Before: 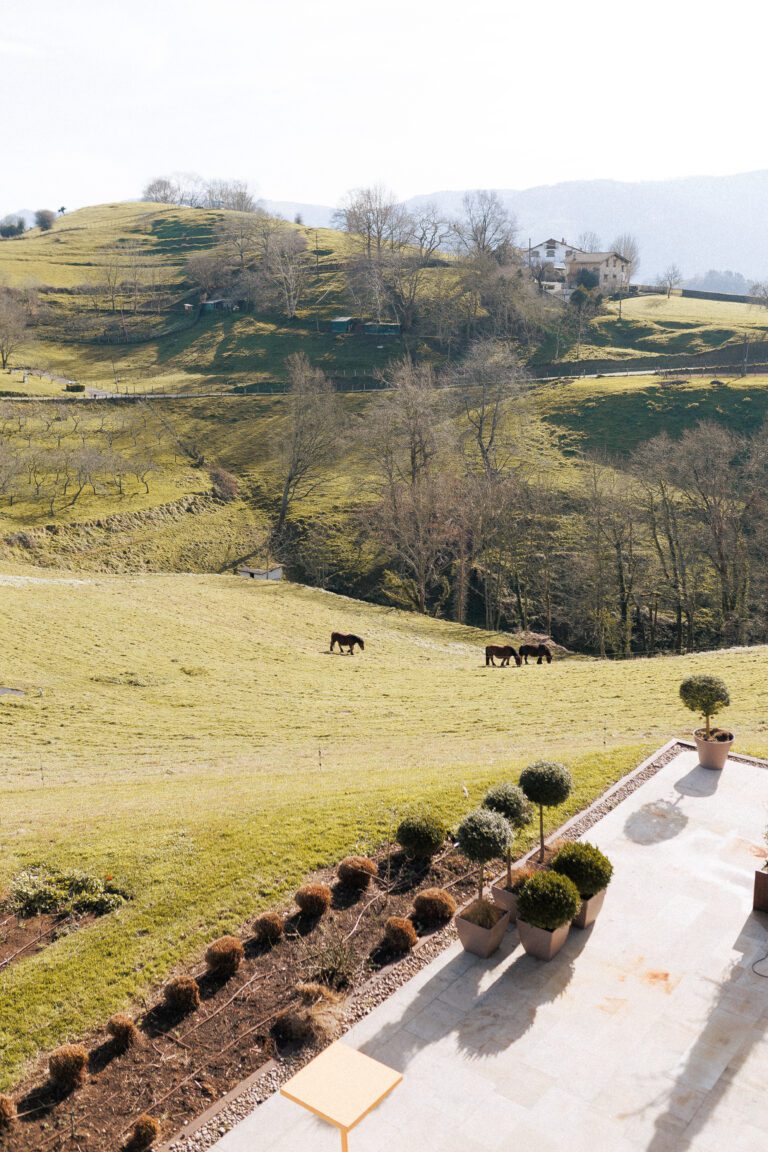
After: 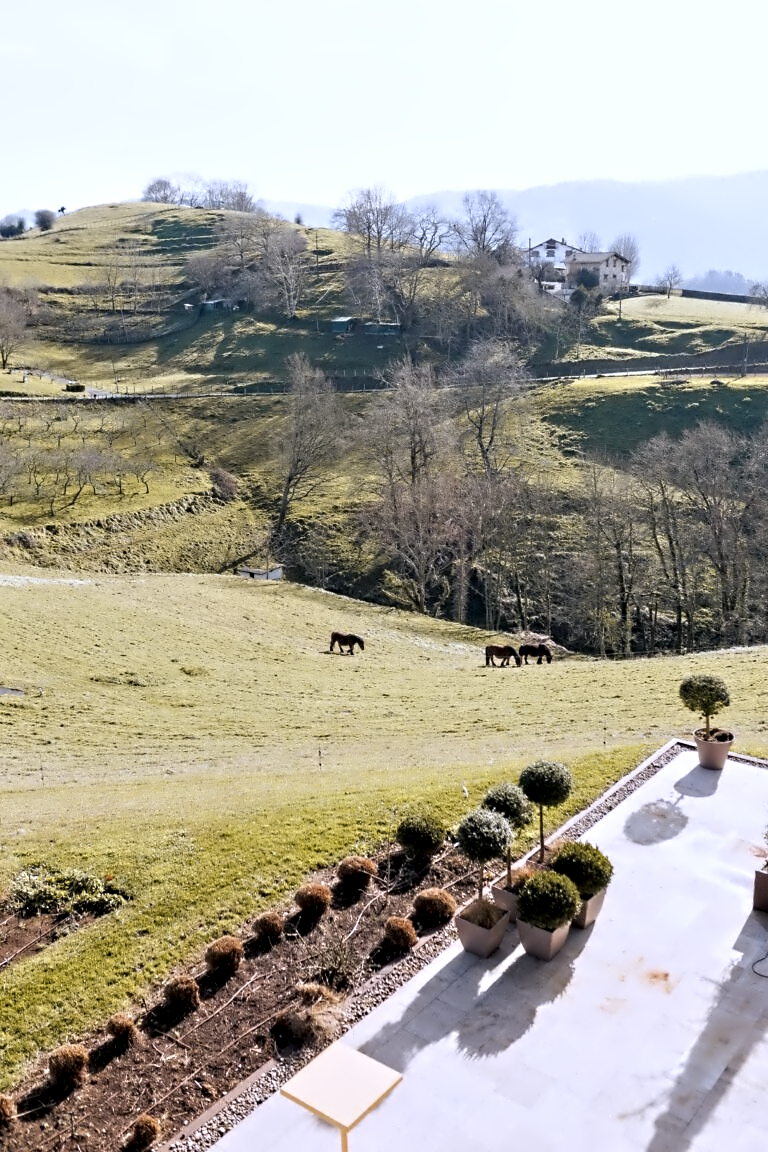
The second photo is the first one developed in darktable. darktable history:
contrast equalizer: octaves 7, y [[0.5, 0.542, 0.583, 0.625, 0.667, 0.708], [0.5 ×6], [0.5 ×6], [0, 0.033, 0.067, 0.1, 0.133, 0.167], [0, 0.05, 0.1, 0.15, 0.2, 0.25]]
white balance: red 0.967, blue 1.119, emerald 0.756
